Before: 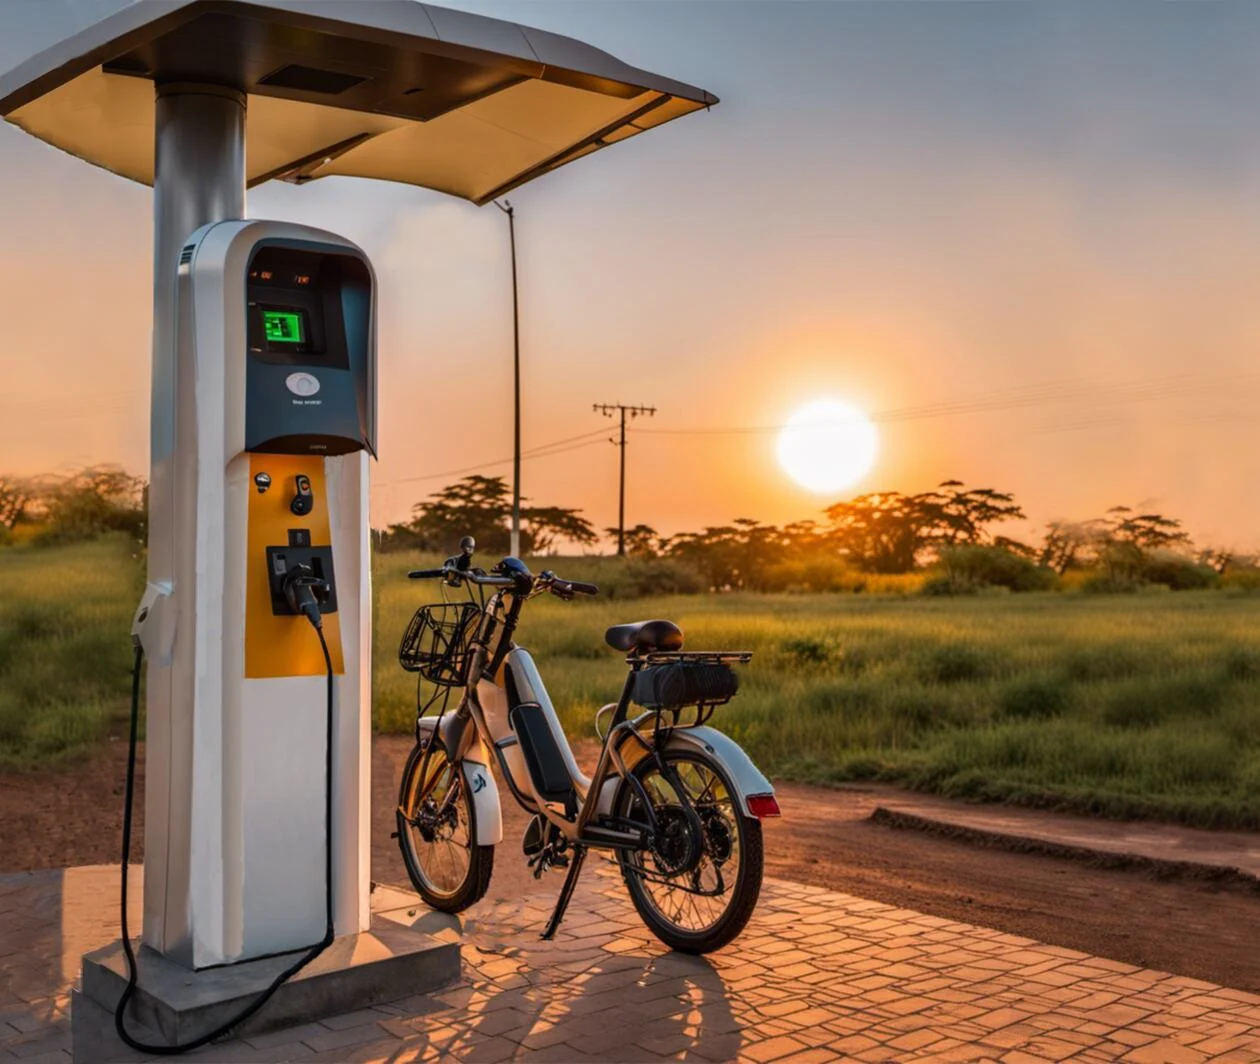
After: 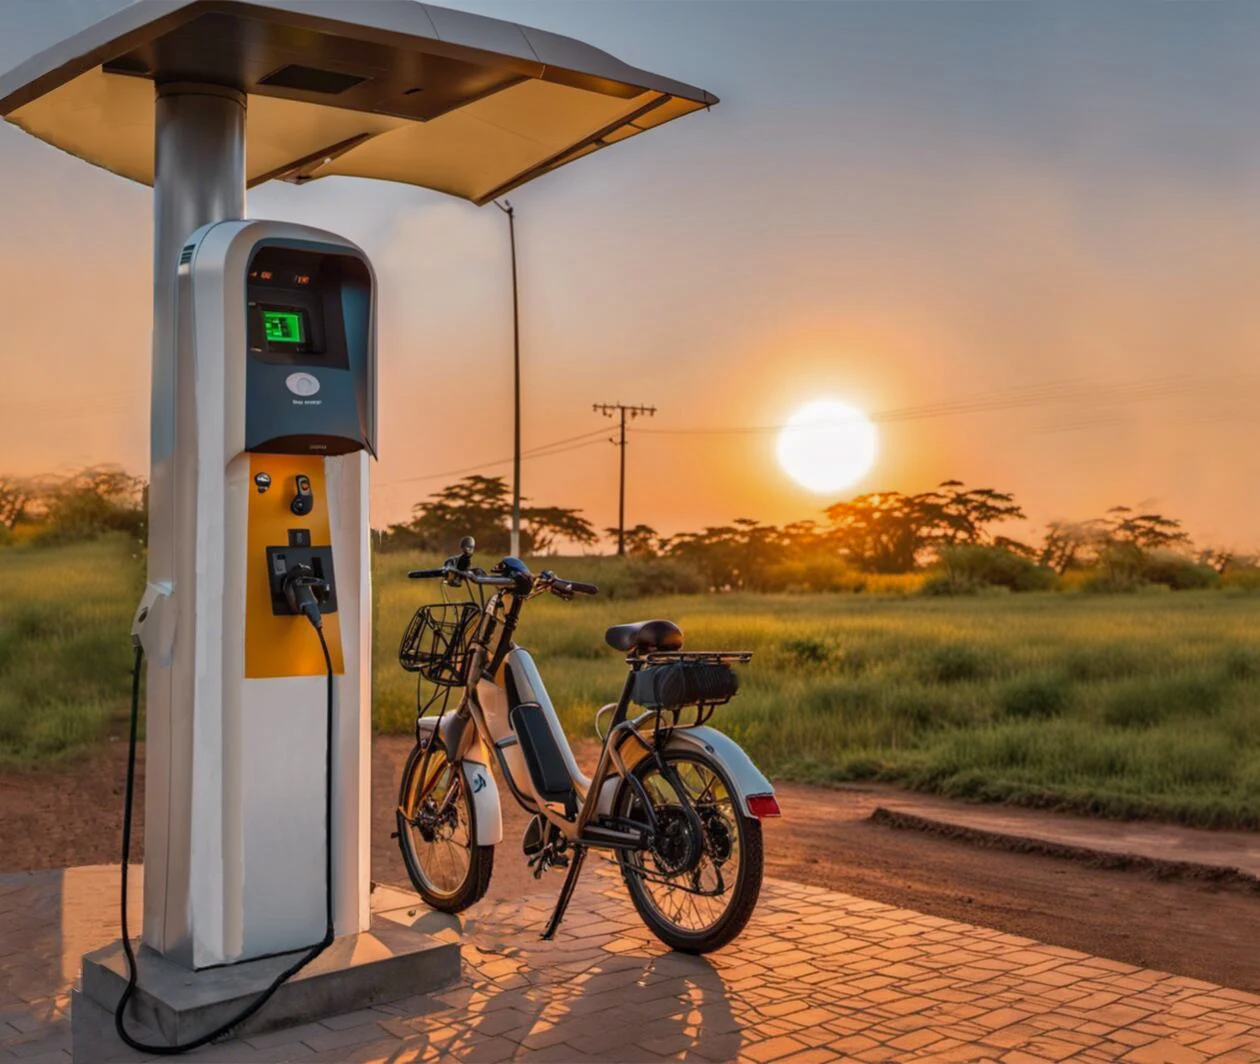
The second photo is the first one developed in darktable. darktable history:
shadows and highlights: shadows color adjustment 97.66%
